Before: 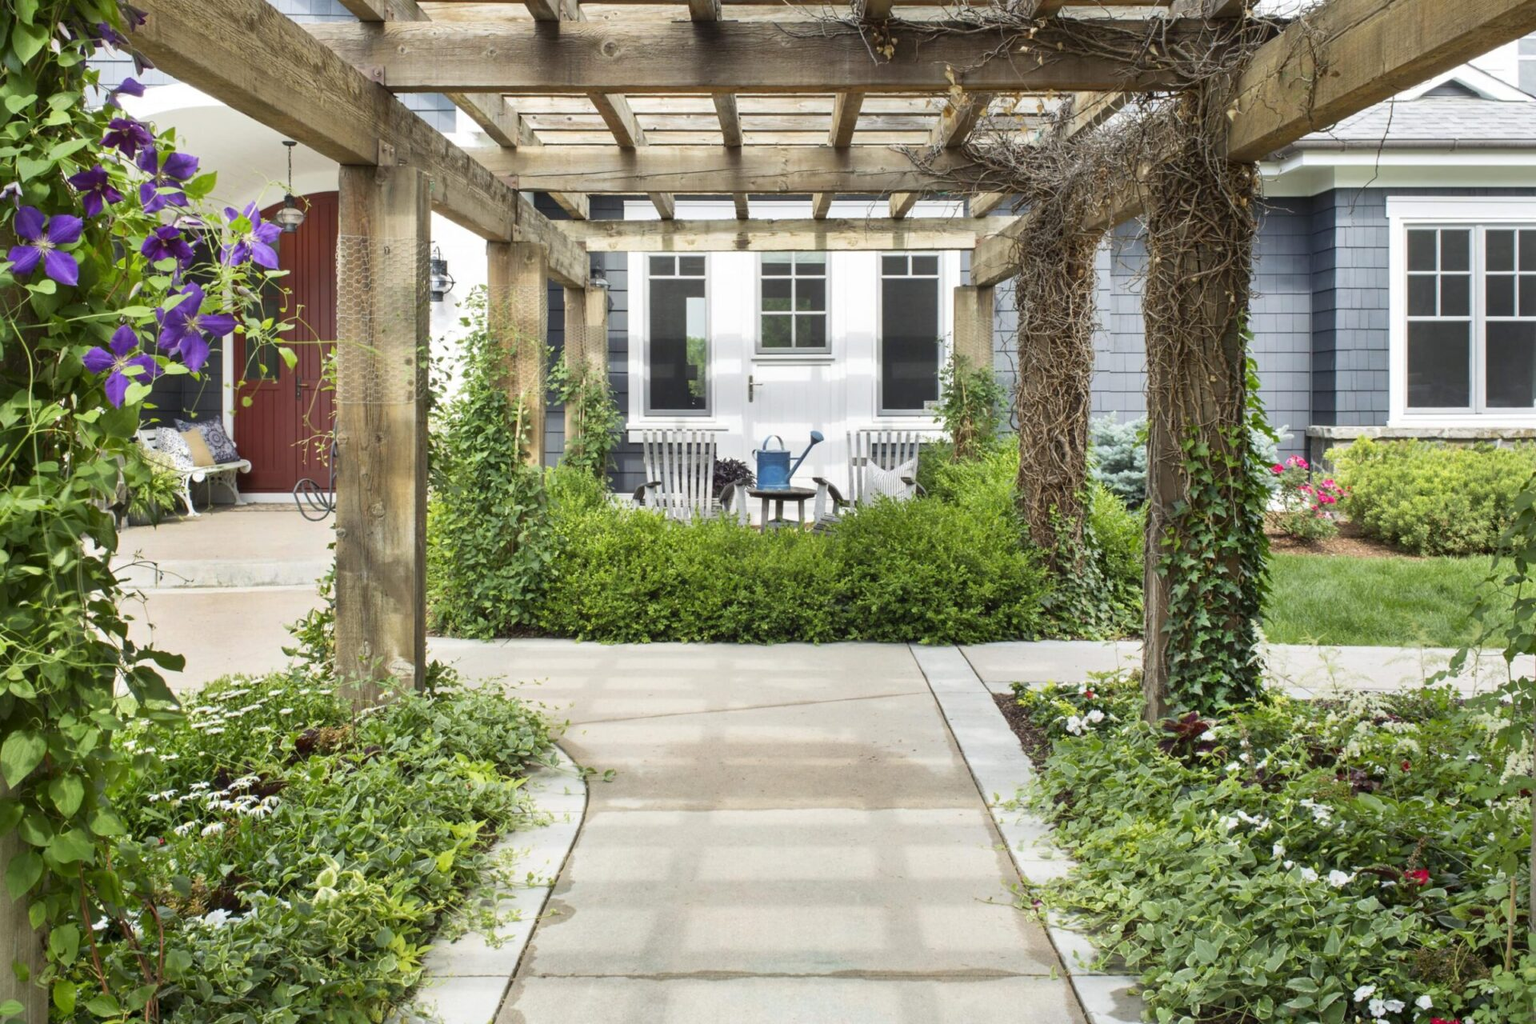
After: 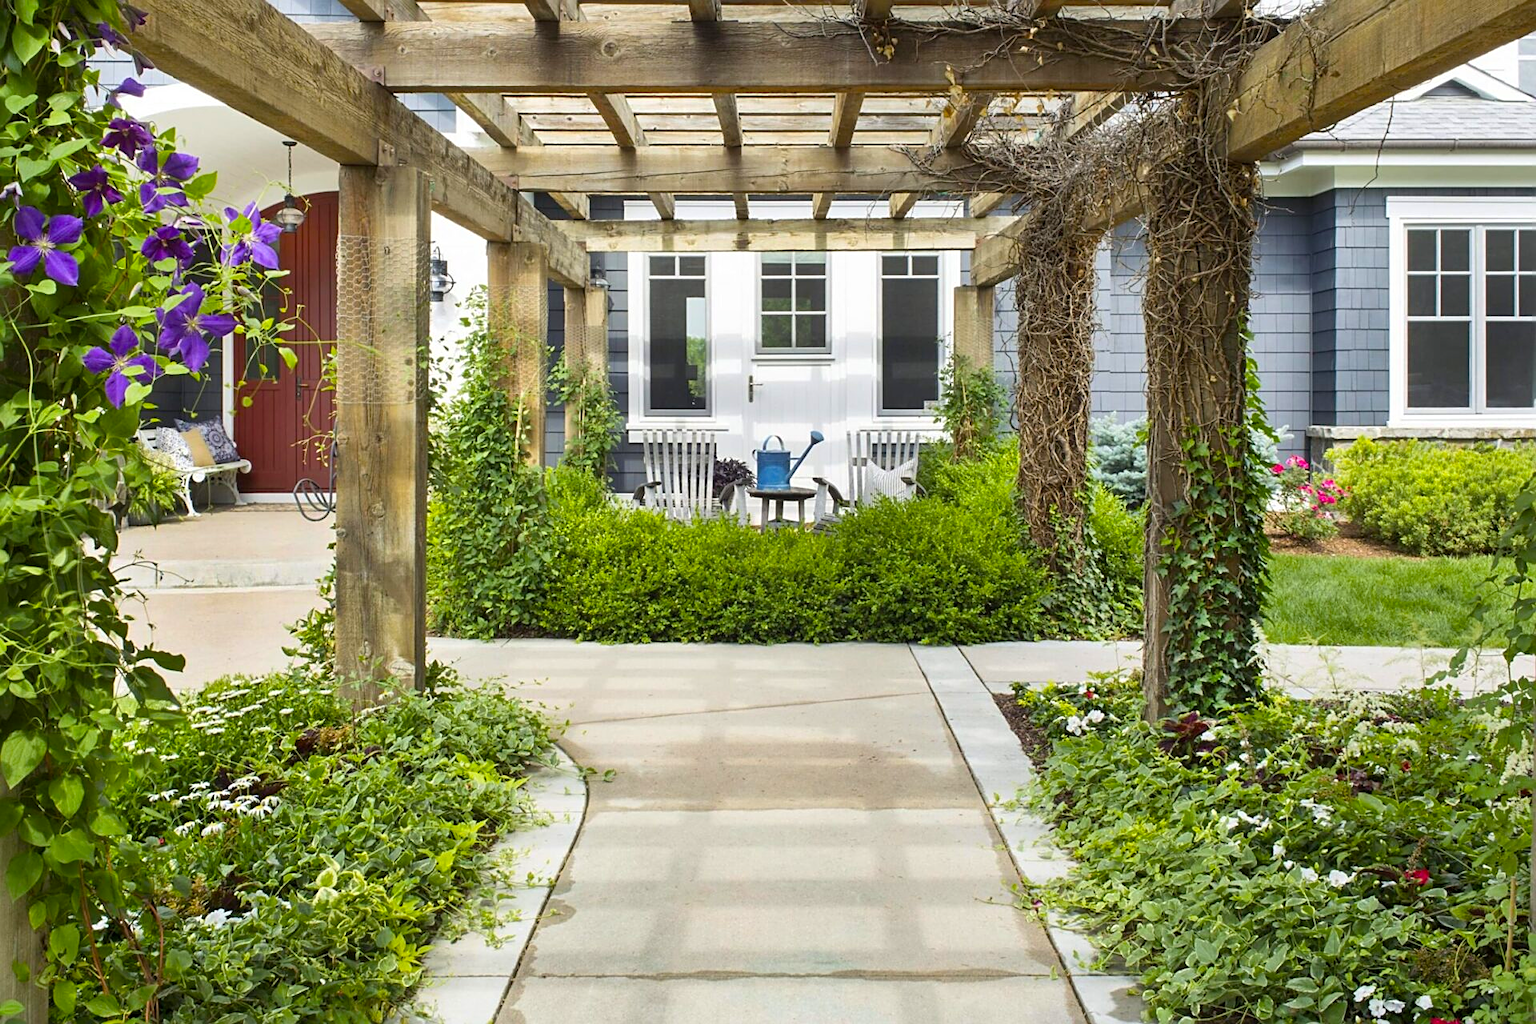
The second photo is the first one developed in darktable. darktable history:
sharpen: on, module defaults
color balance rgb: perceptual saturation grading › global saturation 25%, global vibrance 20%
